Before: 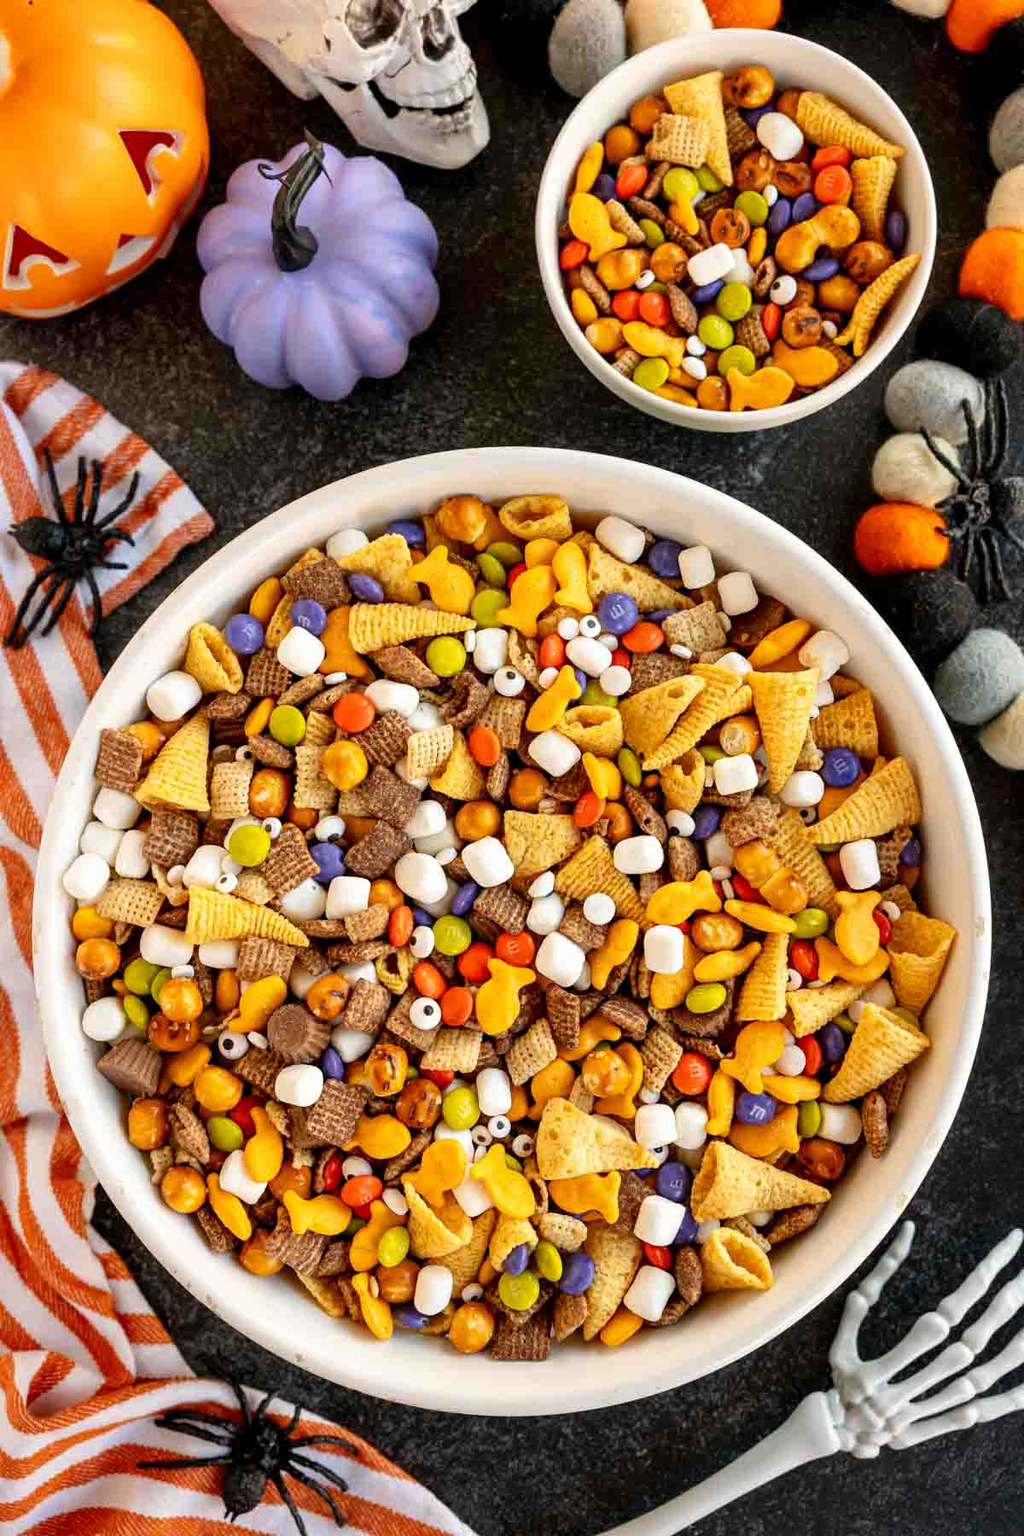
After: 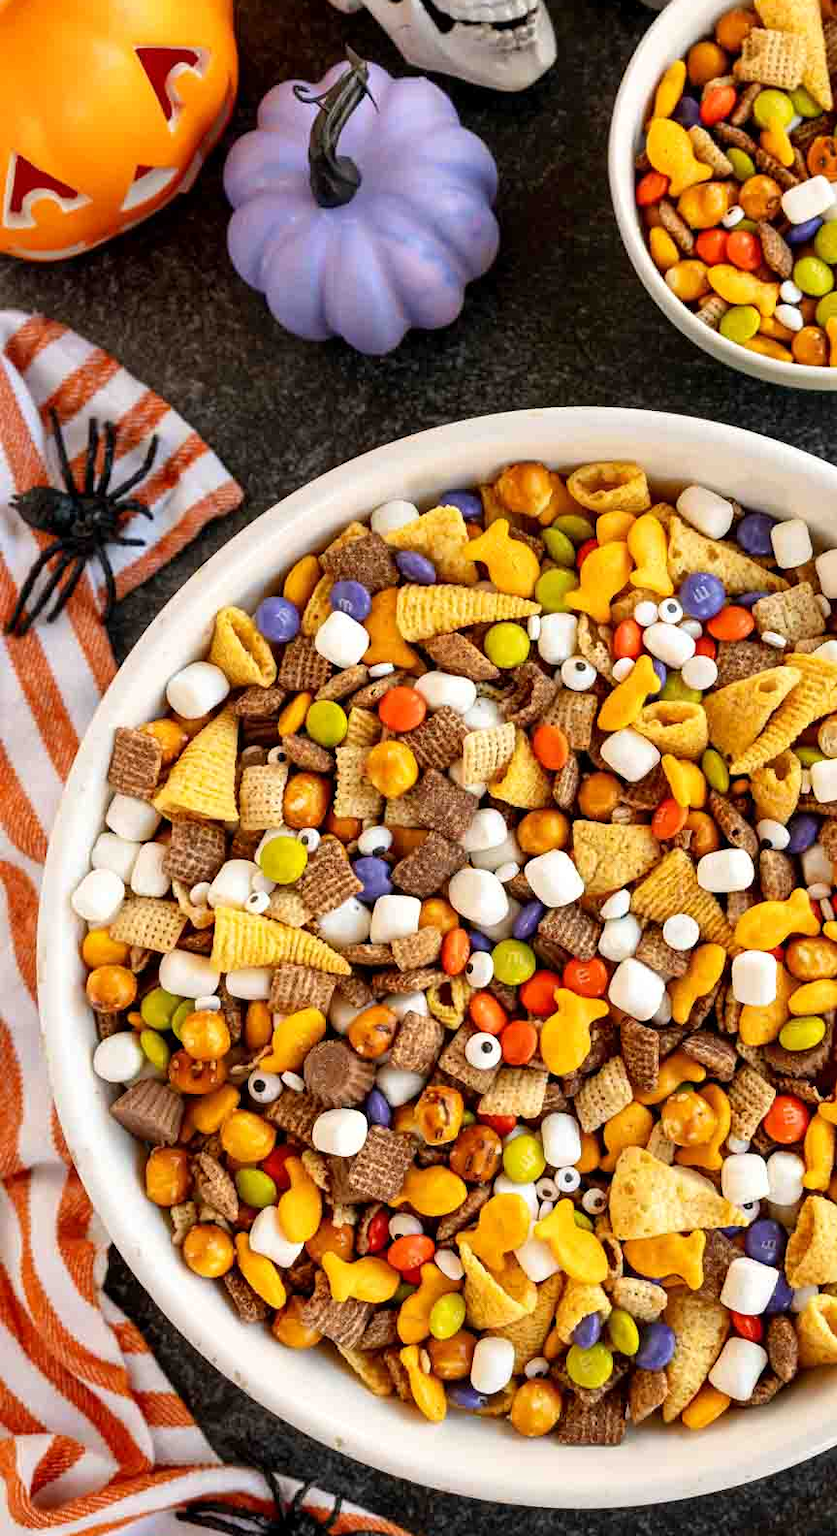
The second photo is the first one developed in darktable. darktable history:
crop: top 5.803%, right 27.864%, bottom 5.804%
tone equalizer: on, module defaults
